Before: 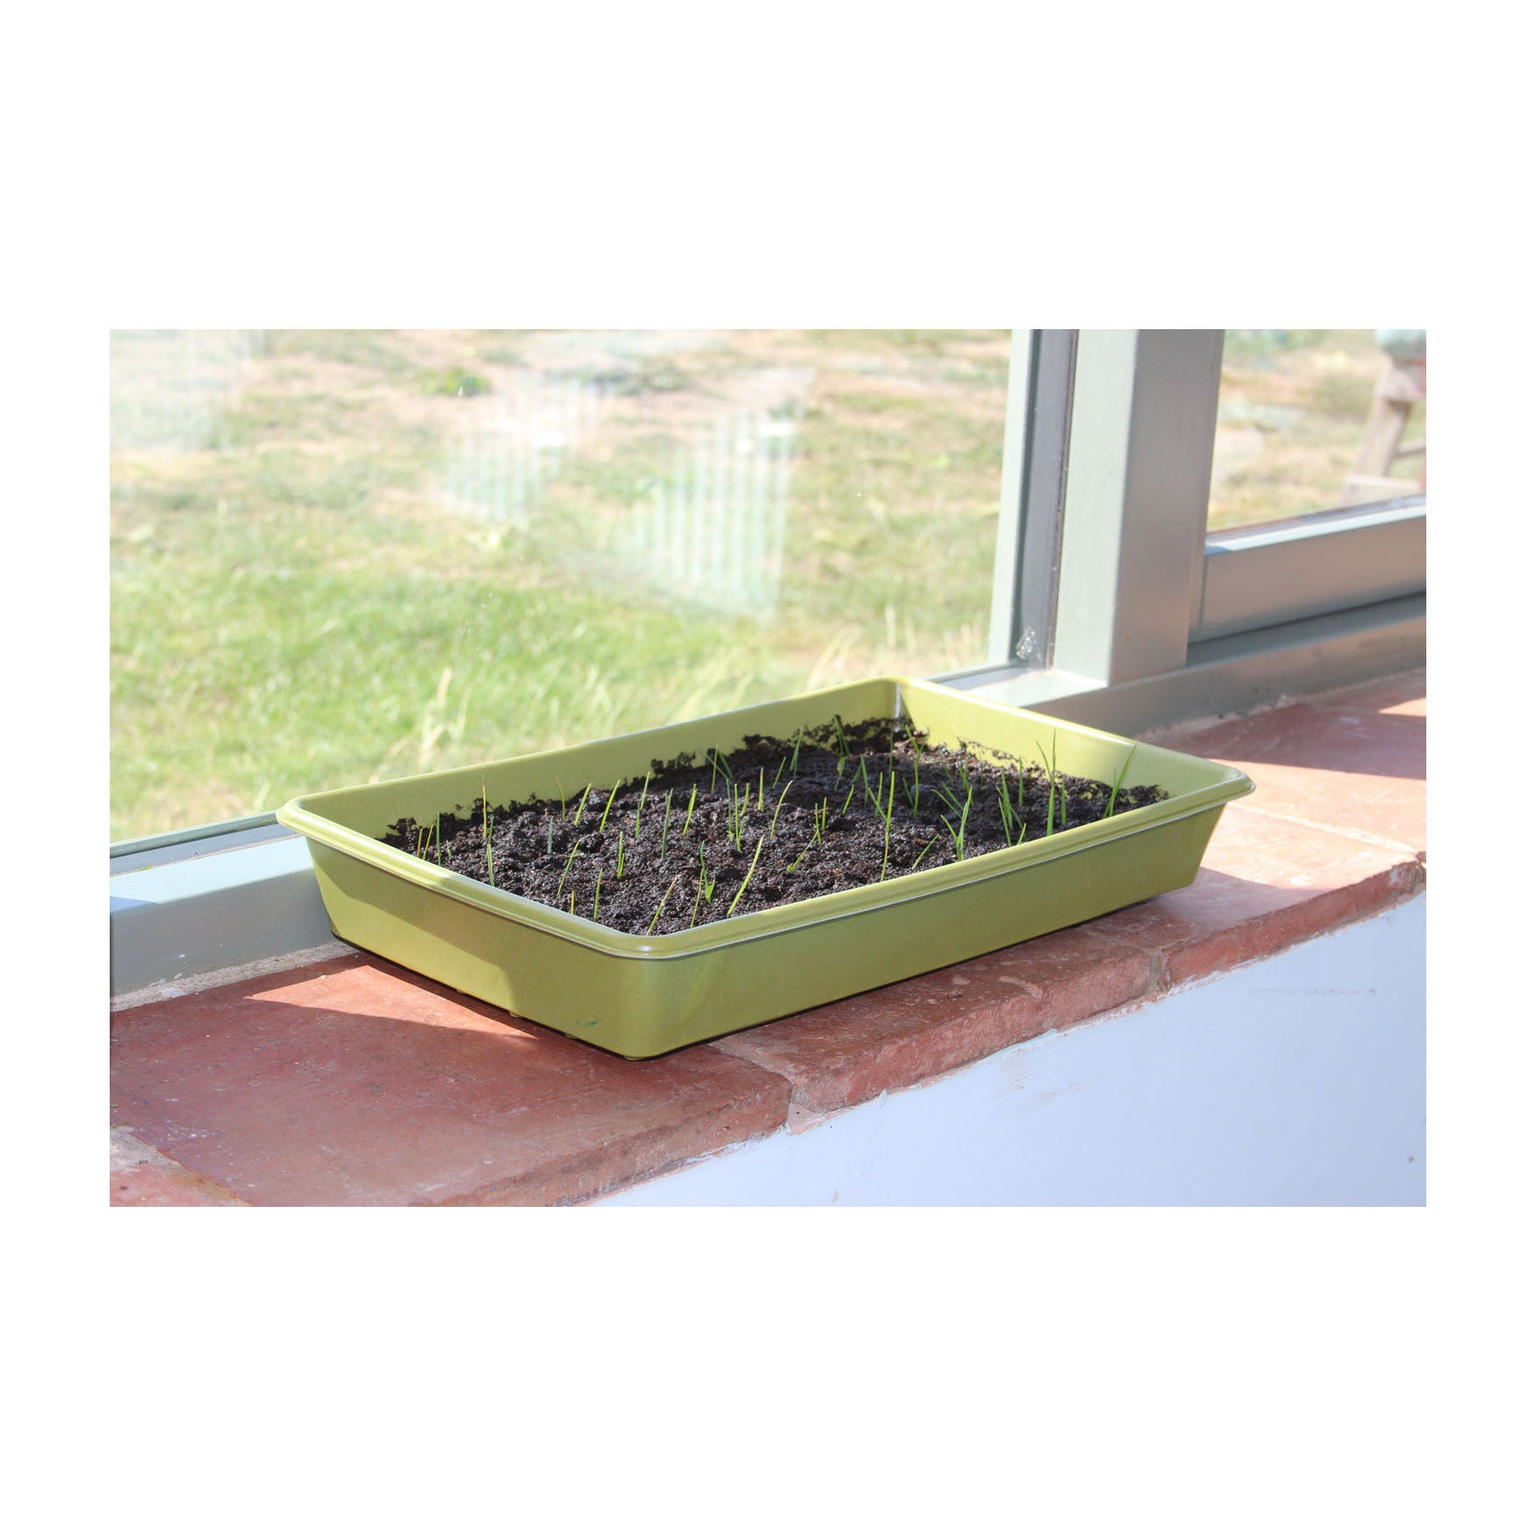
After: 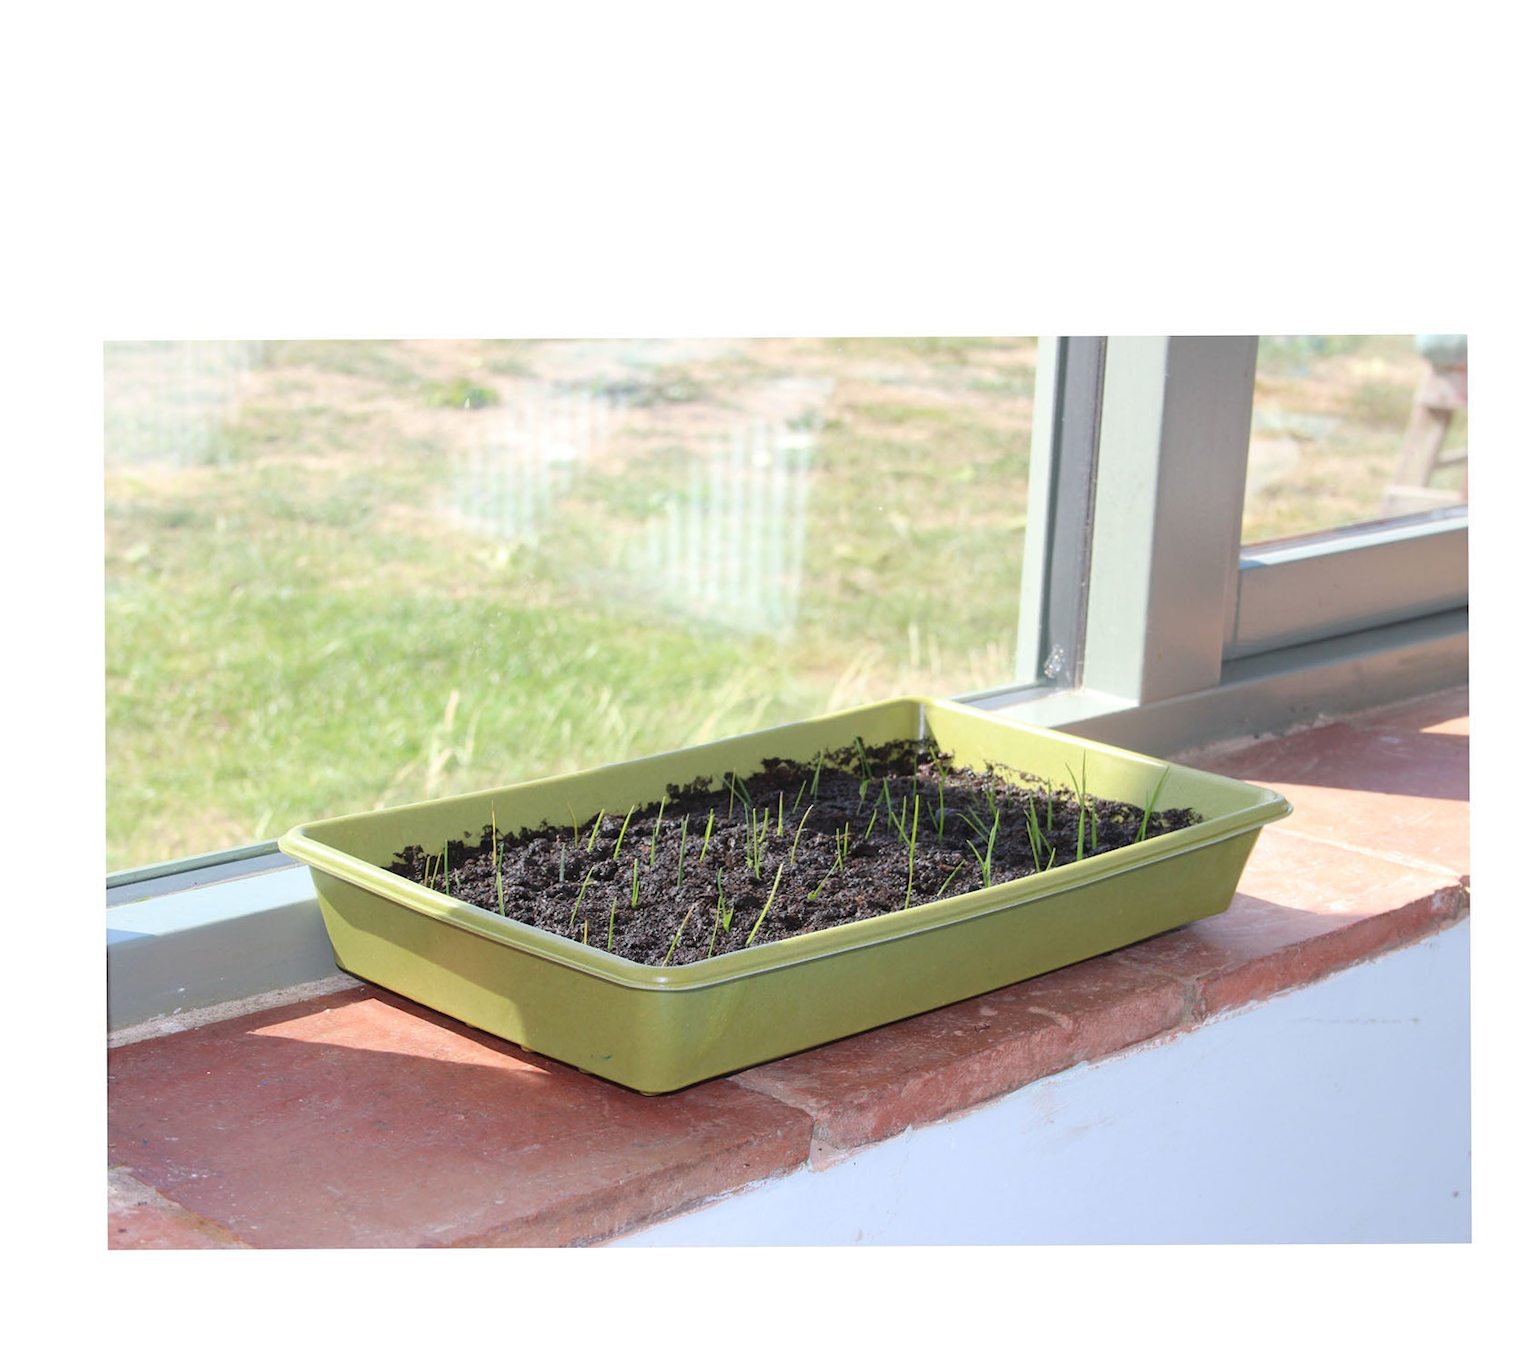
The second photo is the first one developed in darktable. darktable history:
crop and rotate: angle 0.279°, left 0.28%, right 2.694%, bottom 14.212%
